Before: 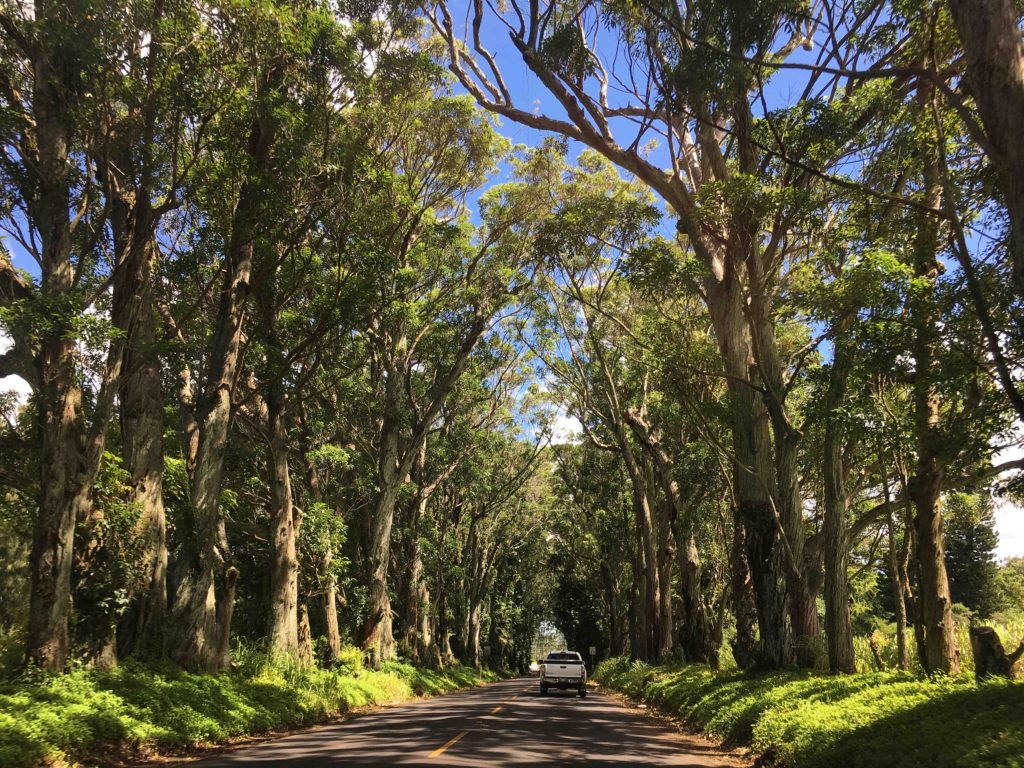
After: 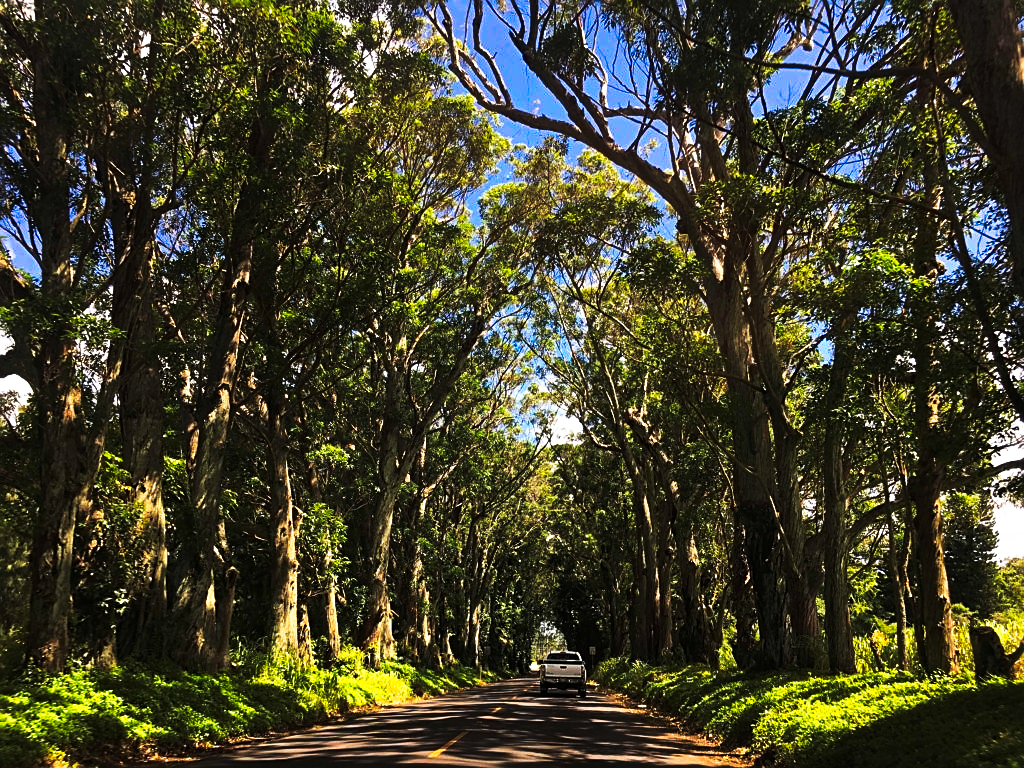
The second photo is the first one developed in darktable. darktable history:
tone curve: curves: ch0 [(0, 0) (0.56, 0.467) (0.846, 0.934) (1, 1)], preserve colors none
sharpen: on, module defaults
